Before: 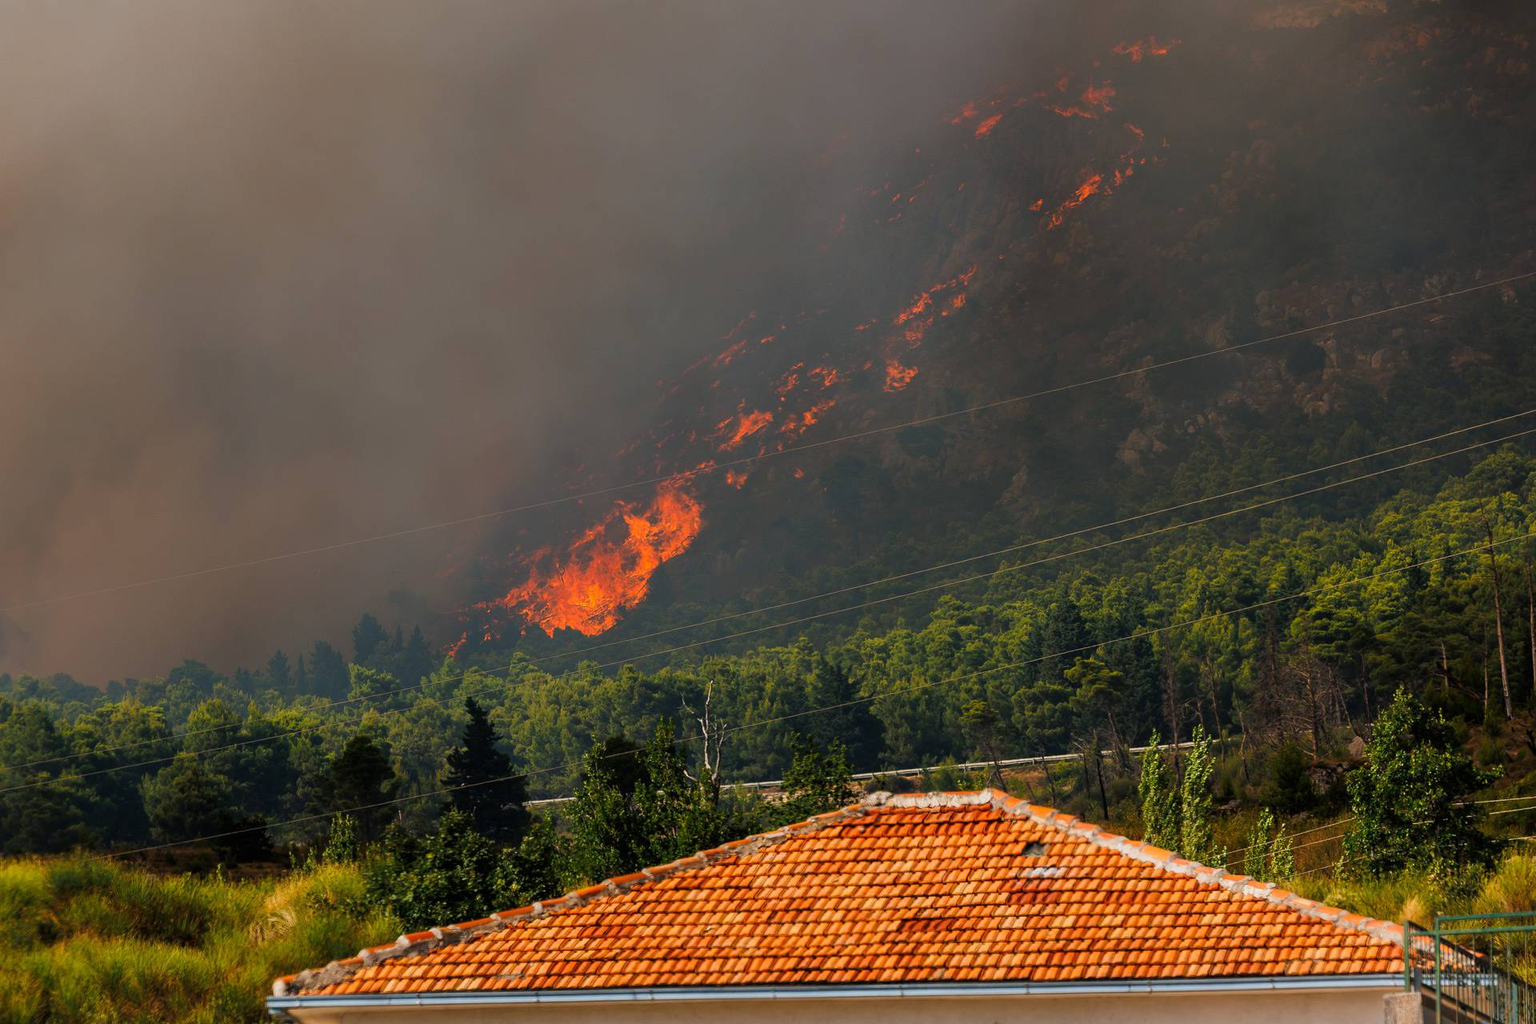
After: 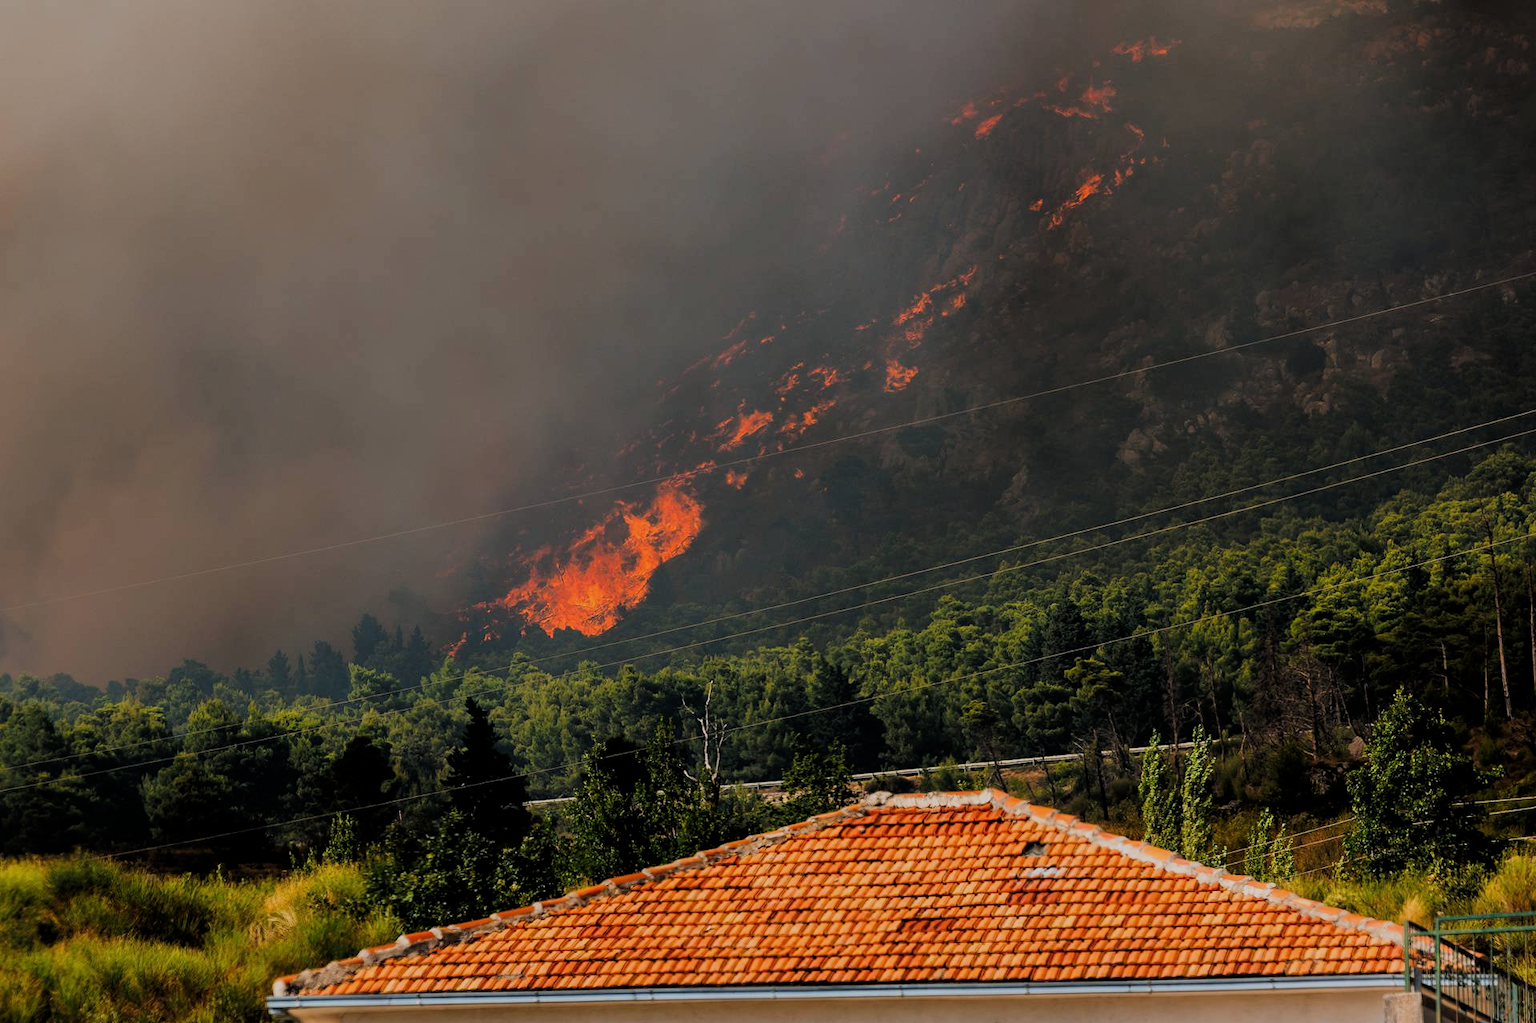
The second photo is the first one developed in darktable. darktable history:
crop: bottom 0.072%
filmic rgb: middle gray luminance 28.9%, black relative exposure -10.37 EV, white relative exposure 5.49 EV, target black luminance 0%, hardness 3.93, latitude 2.7%, contrast 1.13, highlights saturation mix 6.14%, shadows ↔ highlights balance 15.49%
